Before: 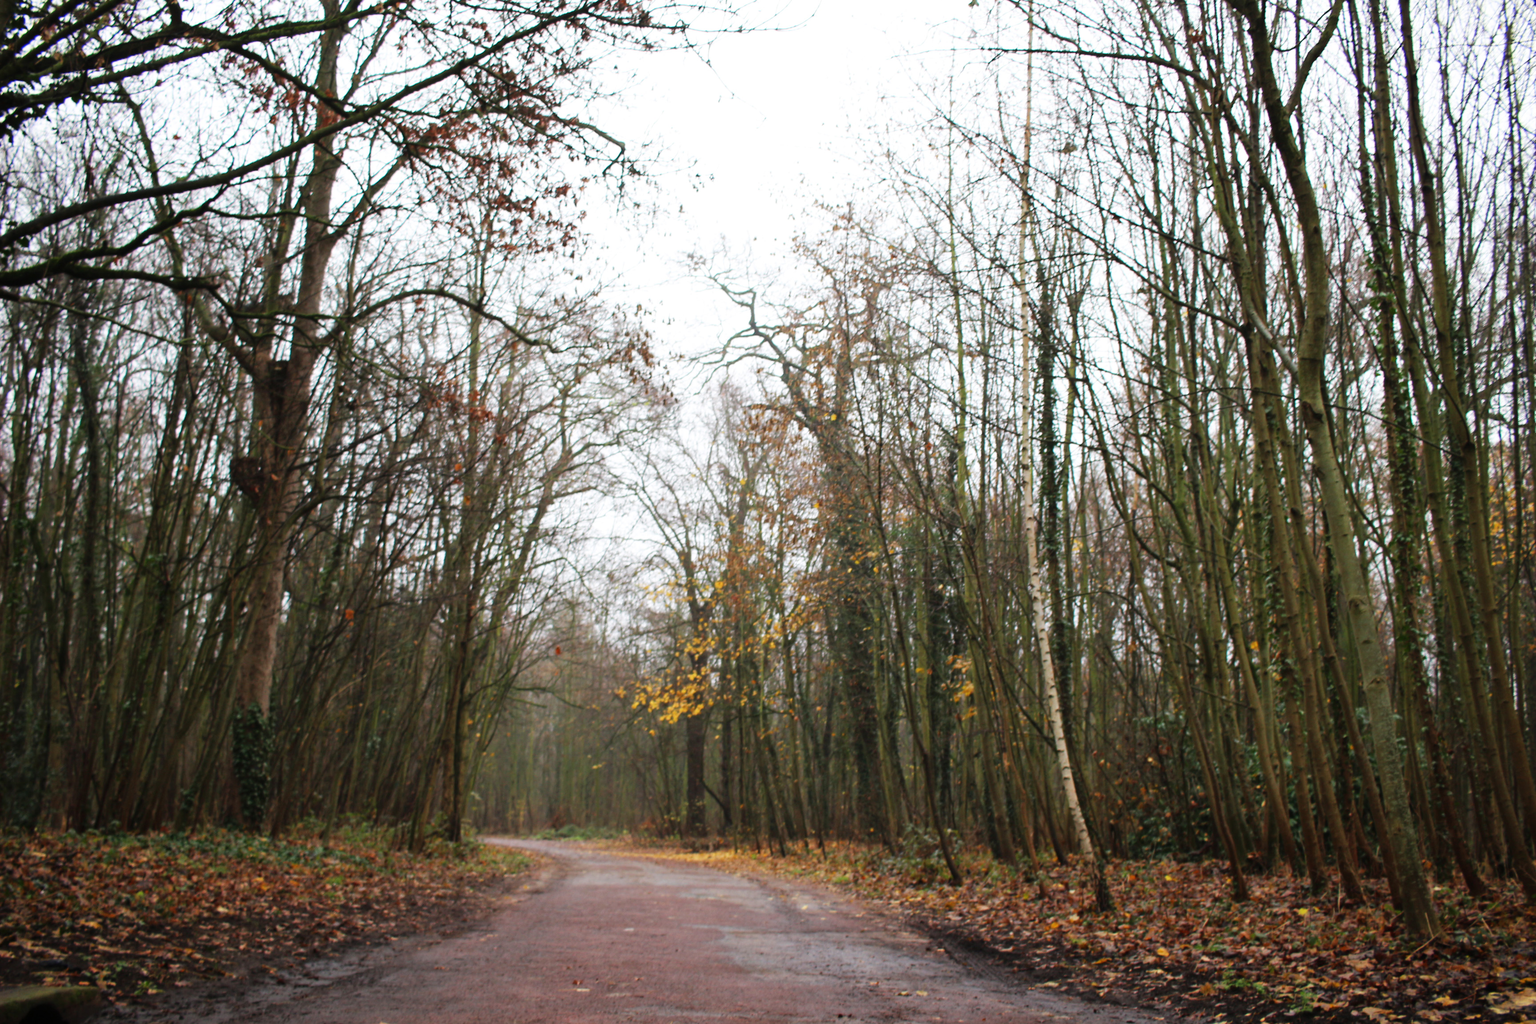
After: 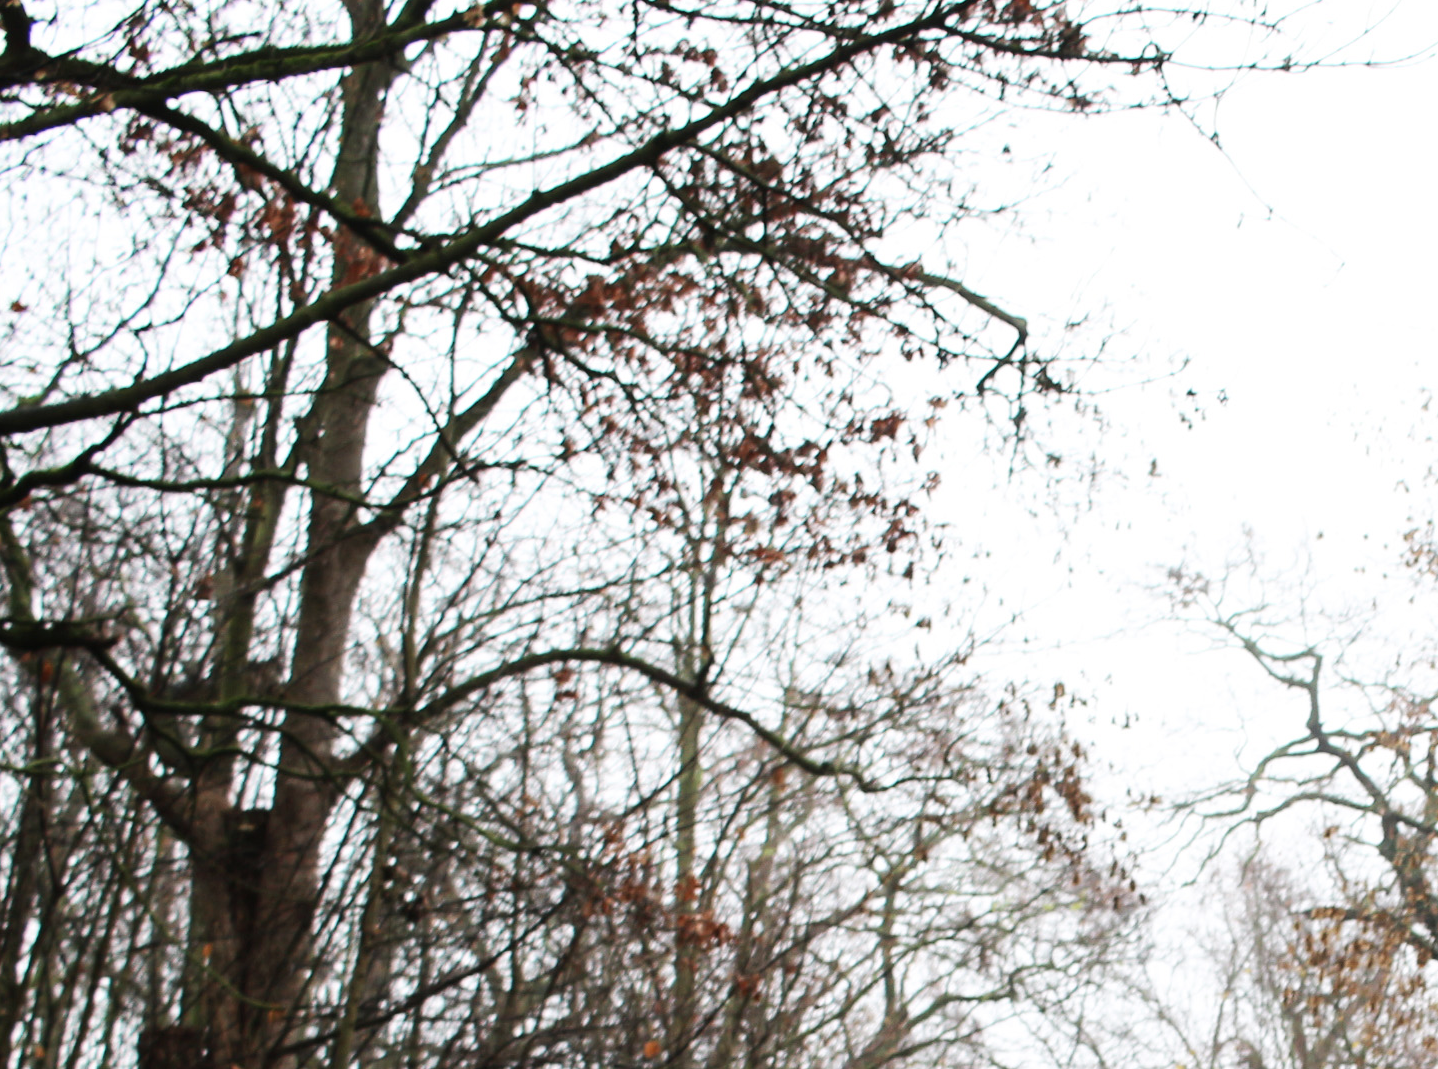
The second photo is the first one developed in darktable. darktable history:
contrast brightness saturation: contrast 0.114, saturation -0.151
crop and rotate: left 10.967%, top 0.088%, right 47.414%, bottom 53.479%
